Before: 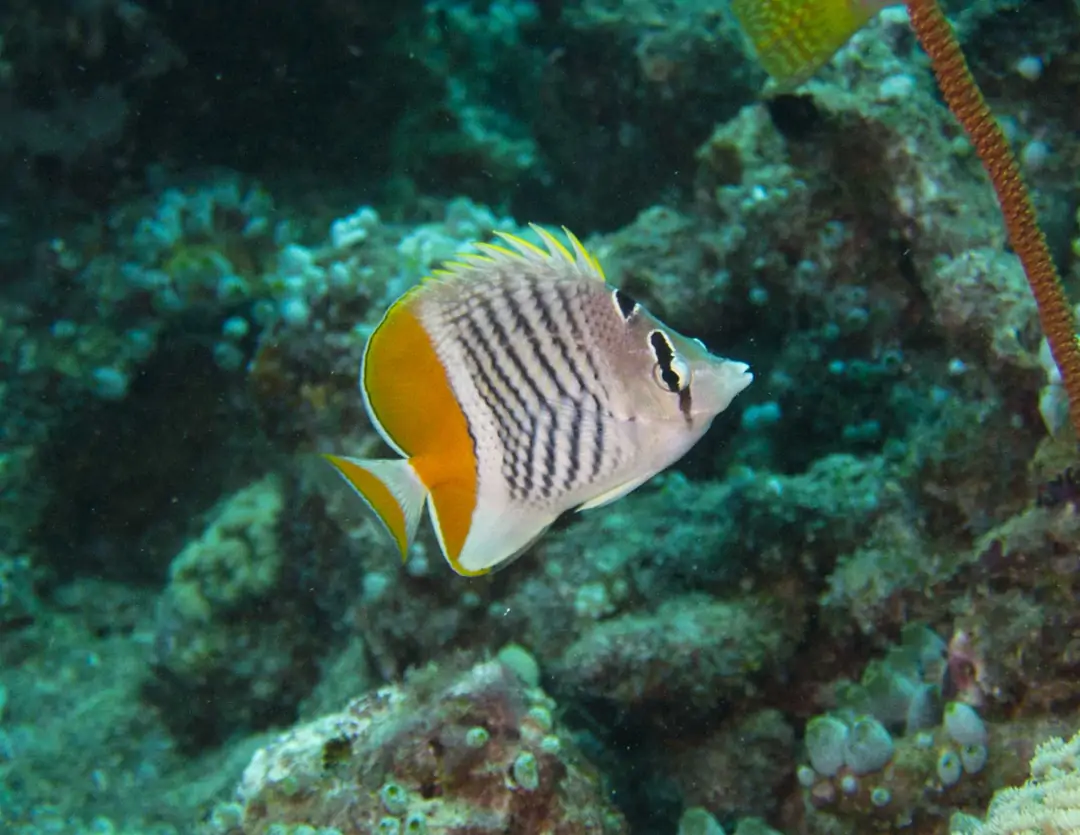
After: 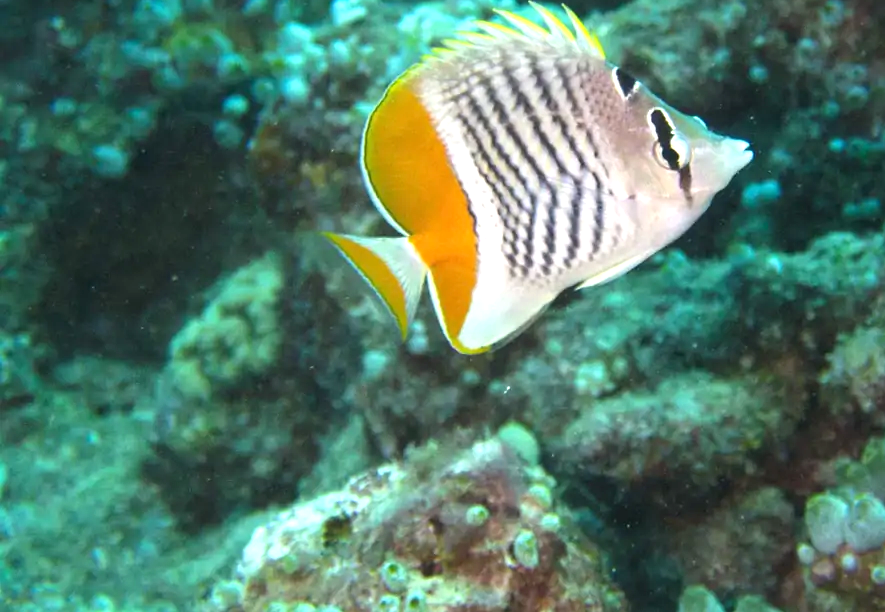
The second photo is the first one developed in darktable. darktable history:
exposure: black level correction 0, exposure 0.893 EV, compensate exposure bias true, compensate highlight preservation false
crop: top 26.674%, right 17.985%
